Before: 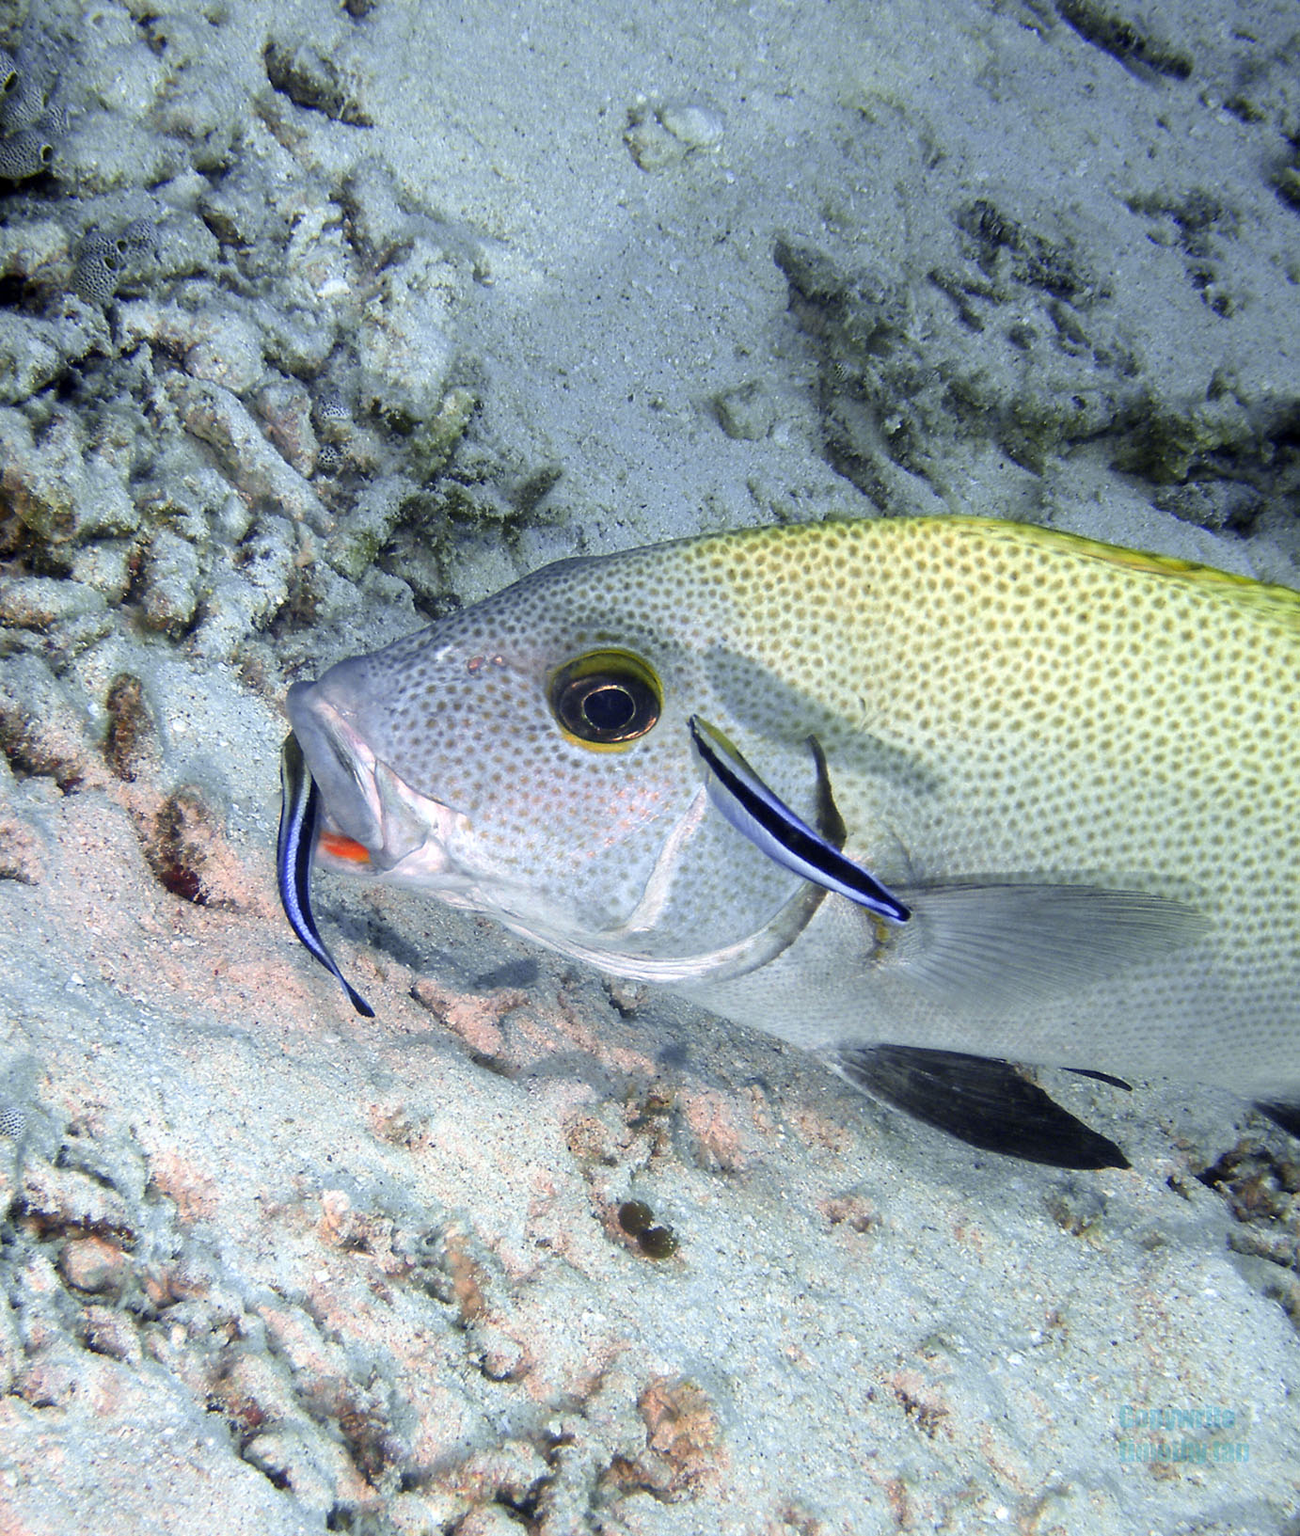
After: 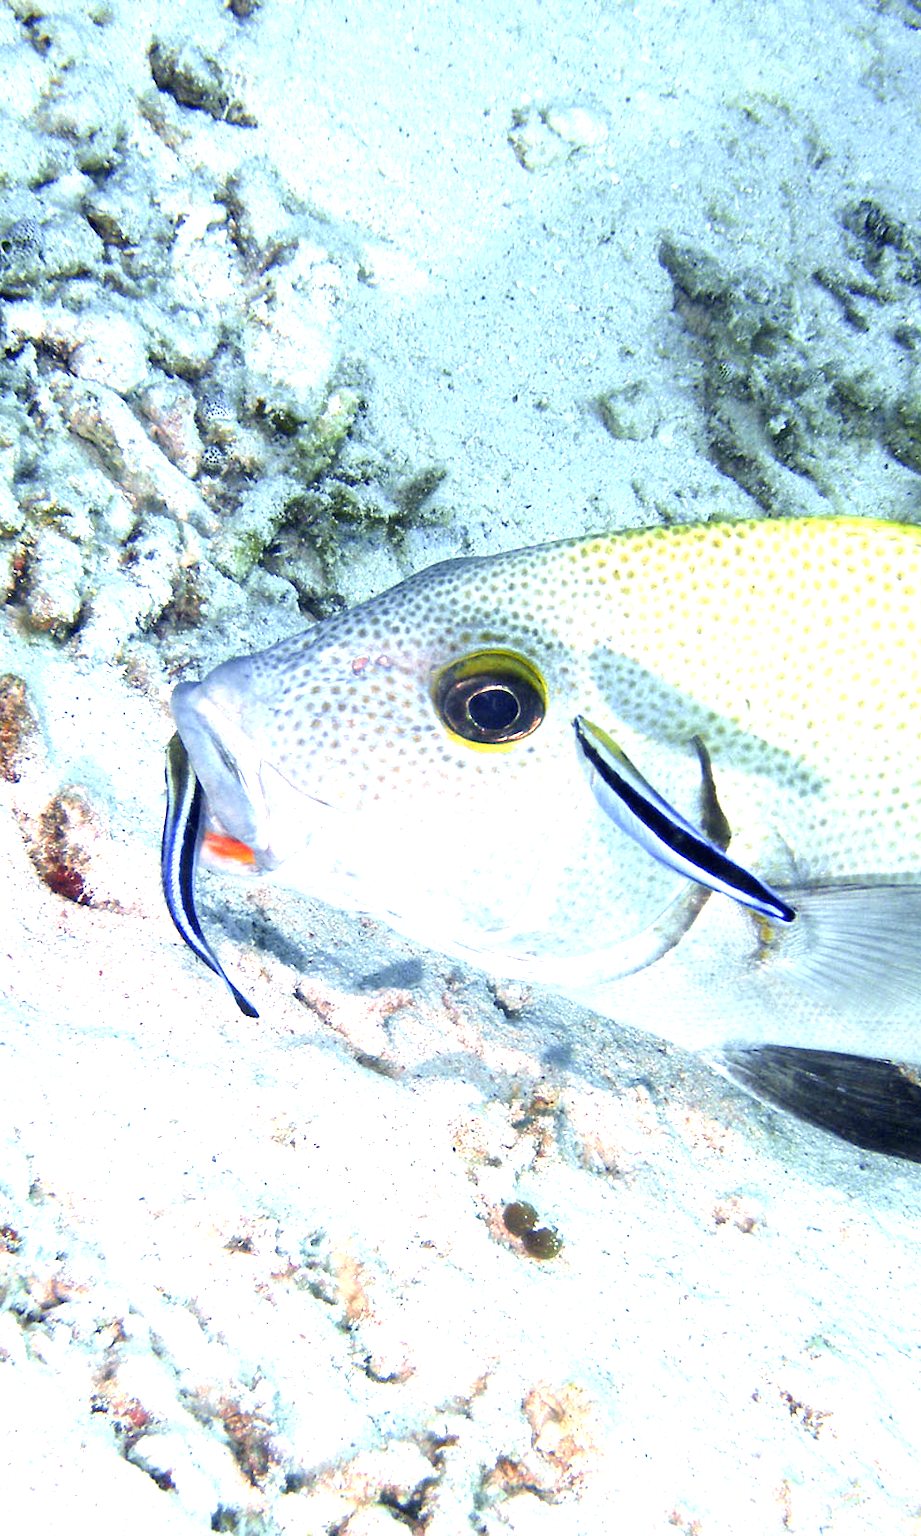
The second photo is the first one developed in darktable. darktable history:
crop and rotate: left 9.005%, right 20.148%
exposure: black level correction 0, exposure 1.378 EV, compensate highlight preservation false
